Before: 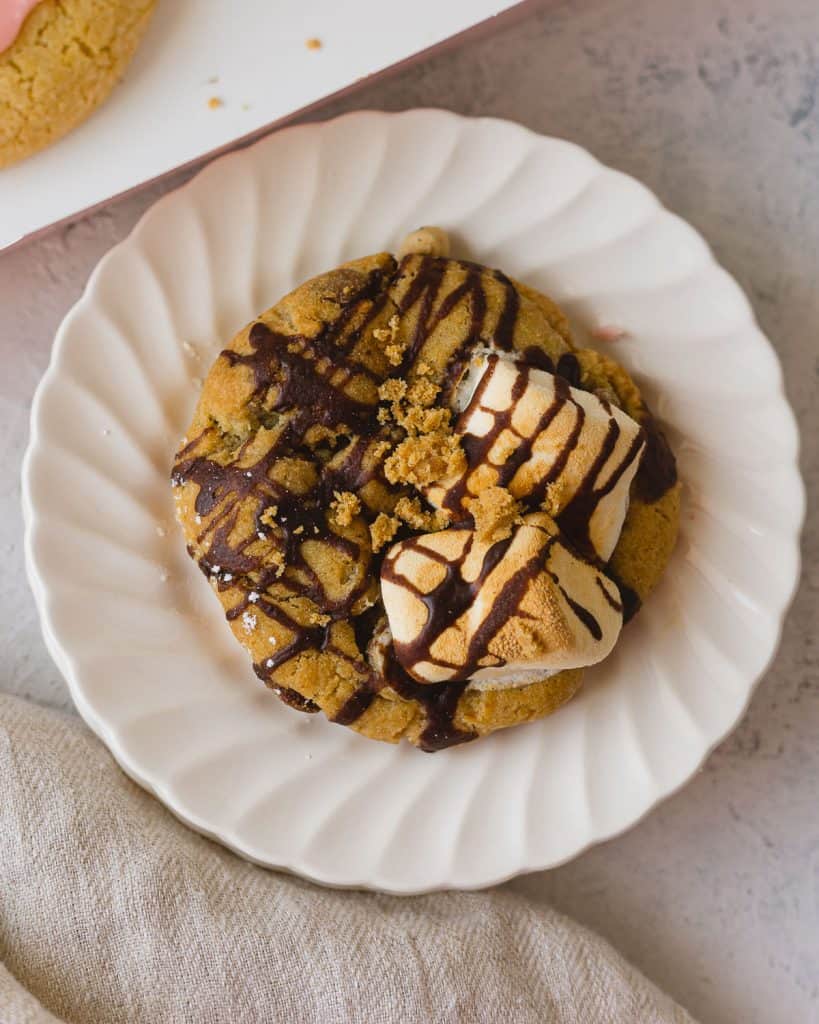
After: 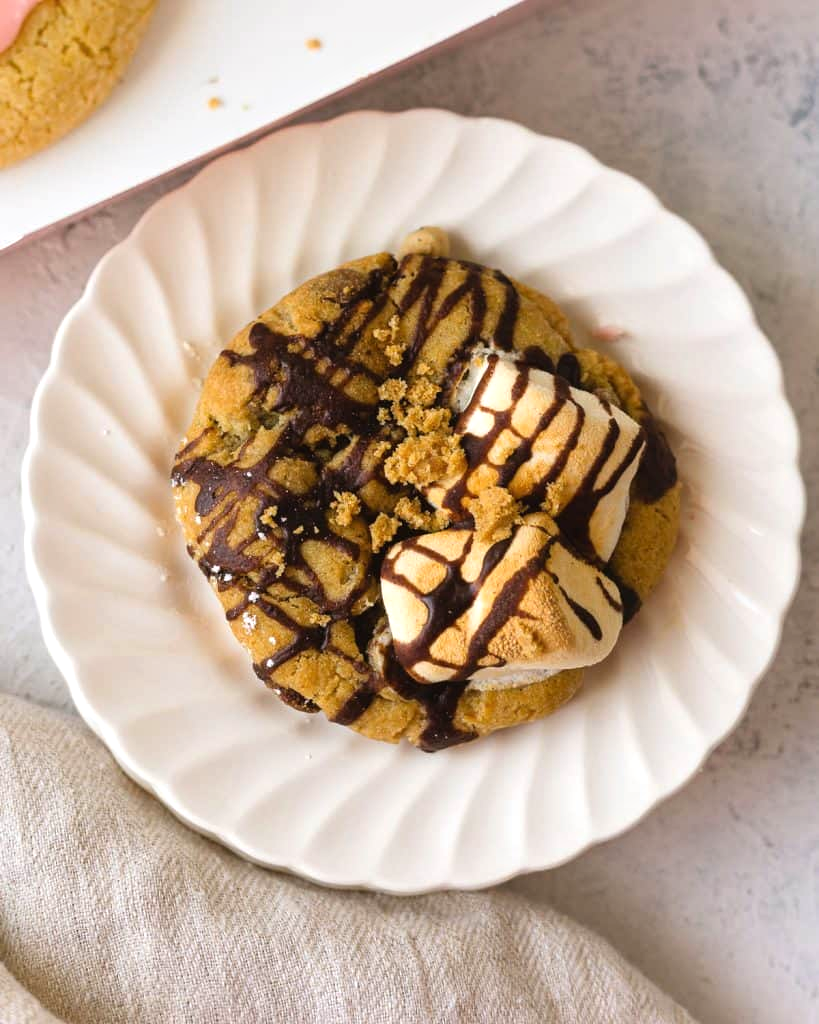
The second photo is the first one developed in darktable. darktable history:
tone equalizer: -8 EV -0.448 EV, -7 EV -0.376 EV, -6 EV -0.347 EV, -5 EV -0.221 EV, -3 EV 0.217 EV, -2 EV 0.345 EV, -1 EV 0.398 EV, +0 EV 0.416 EV, smoothing 1
